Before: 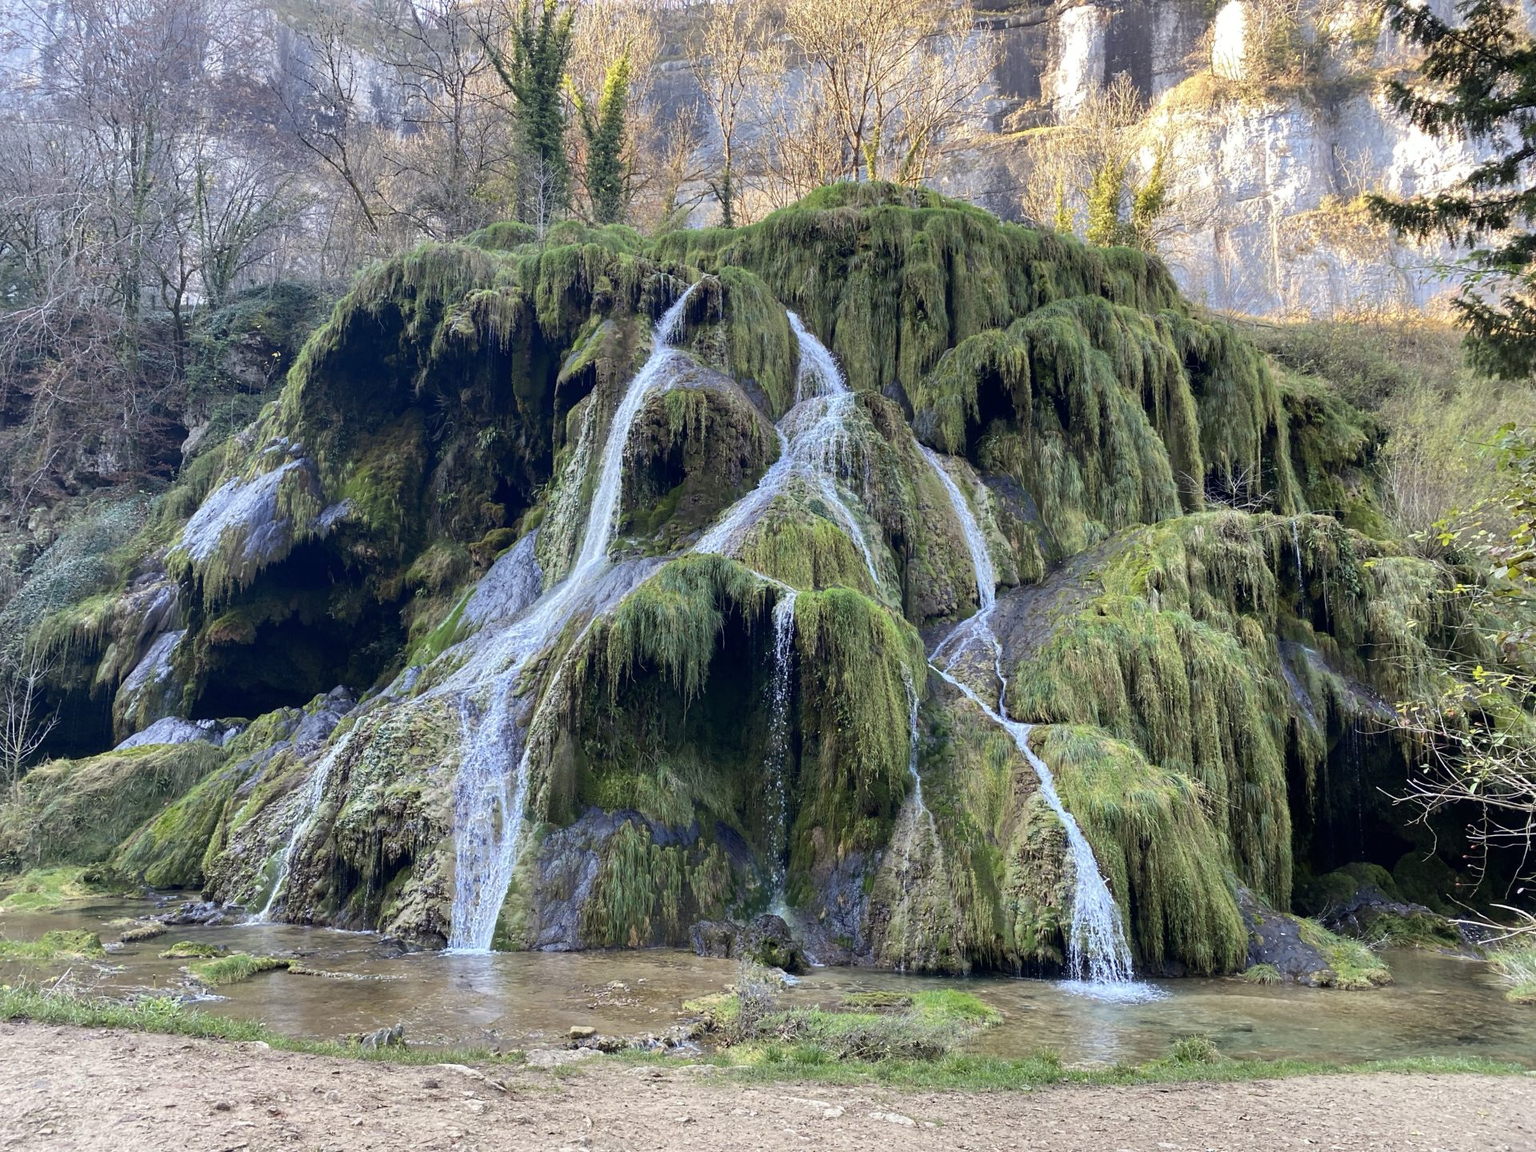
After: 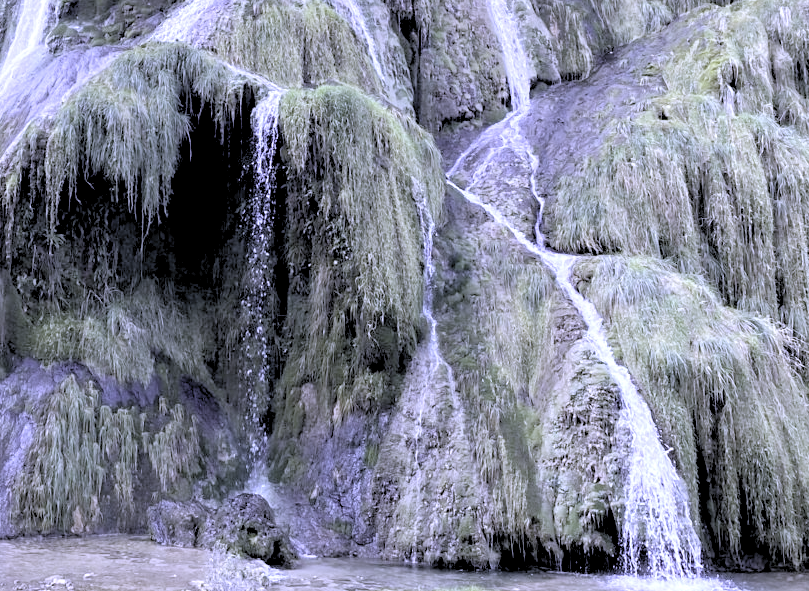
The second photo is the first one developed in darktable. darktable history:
white balance: red 0.98, blue 1.61
crop: left 37.221%, top 45.169%, right 20.63%, bottom 13.777%
contrast brightness saturation: brightness 0.18, saturation -0.5
rgb levels: levels [[0.01, 0.419, 0.839], [0, 0.5, 1], [0, 0.5, 1]]
